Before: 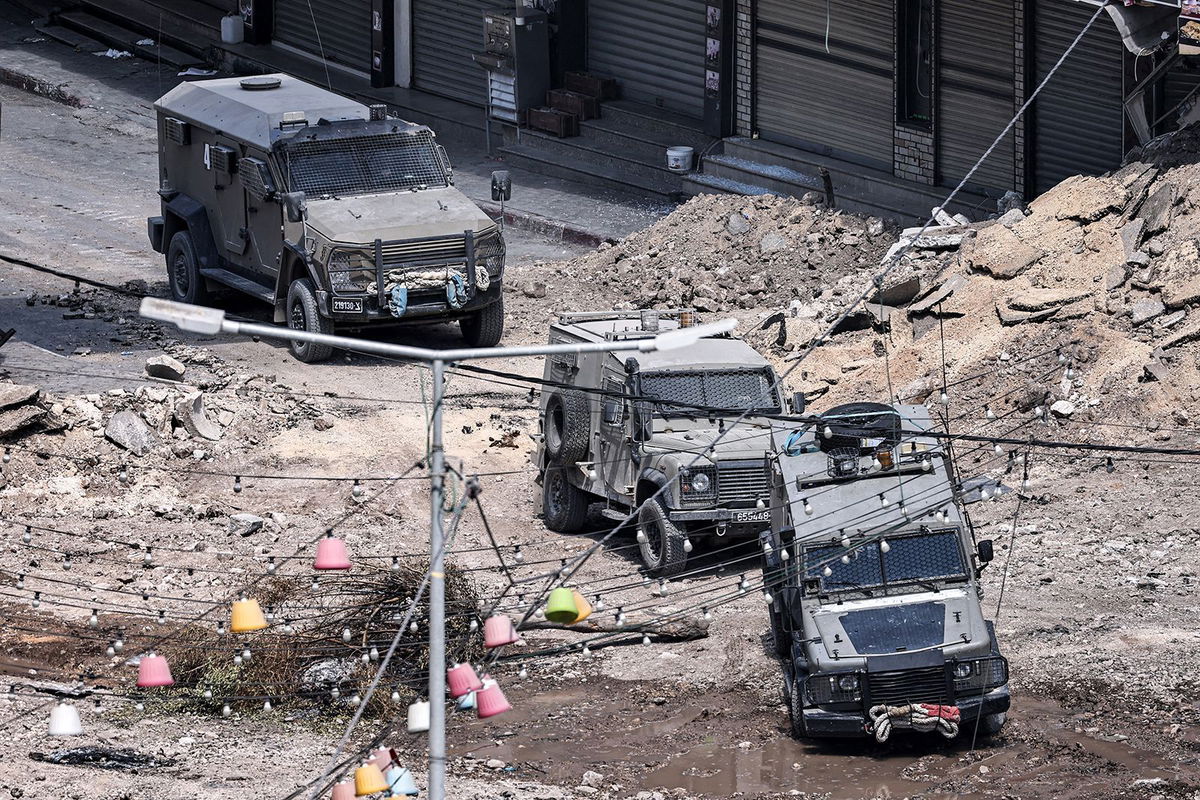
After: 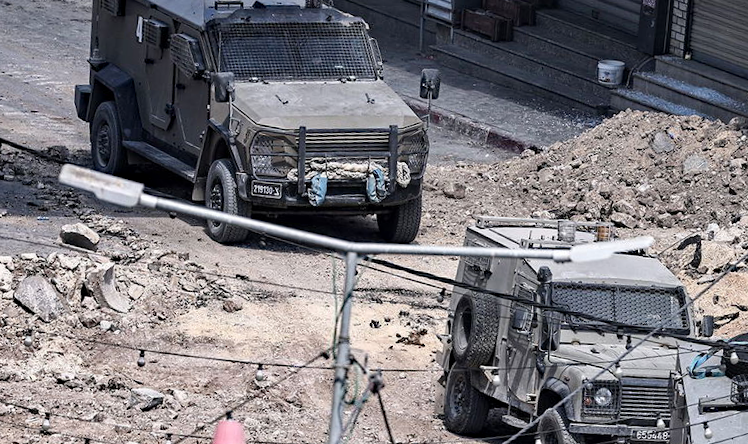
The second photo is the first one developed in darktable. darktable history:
crop and rotate: angle -4.99°, left 2.122%, top 6.945%, right 27.566%, bottom 30.519%
haze removal: compatibility mode true, adaptive false
